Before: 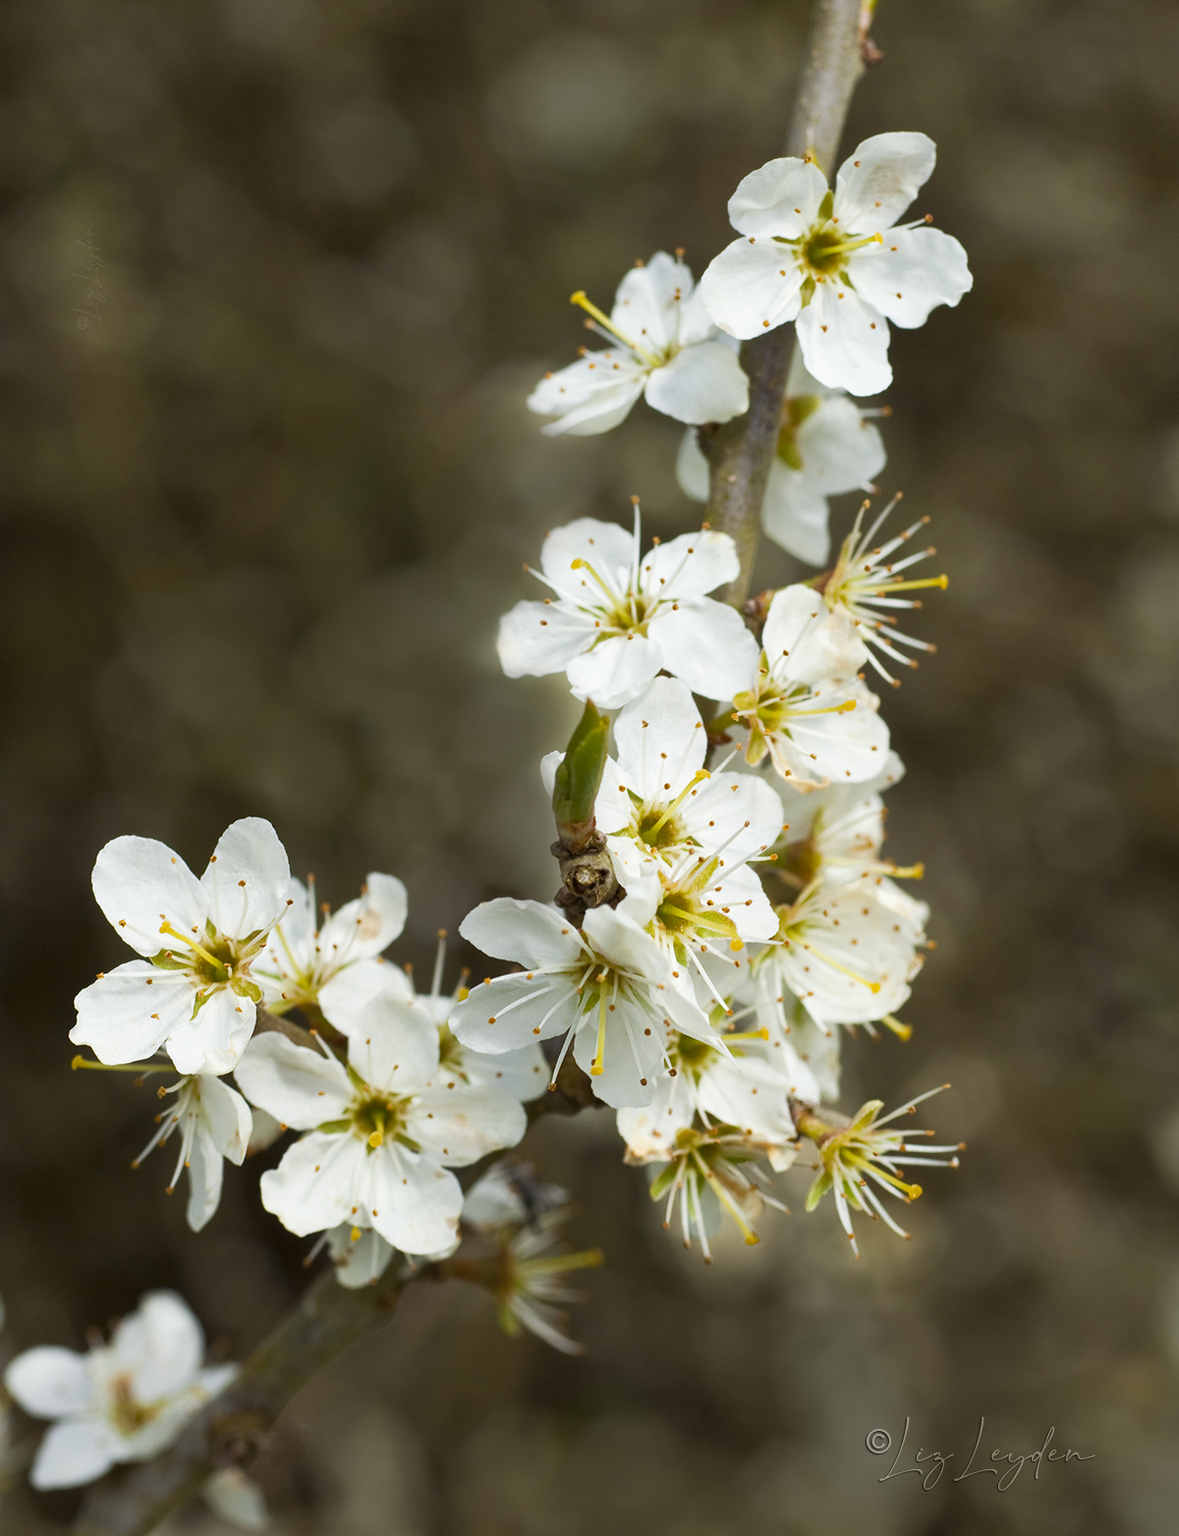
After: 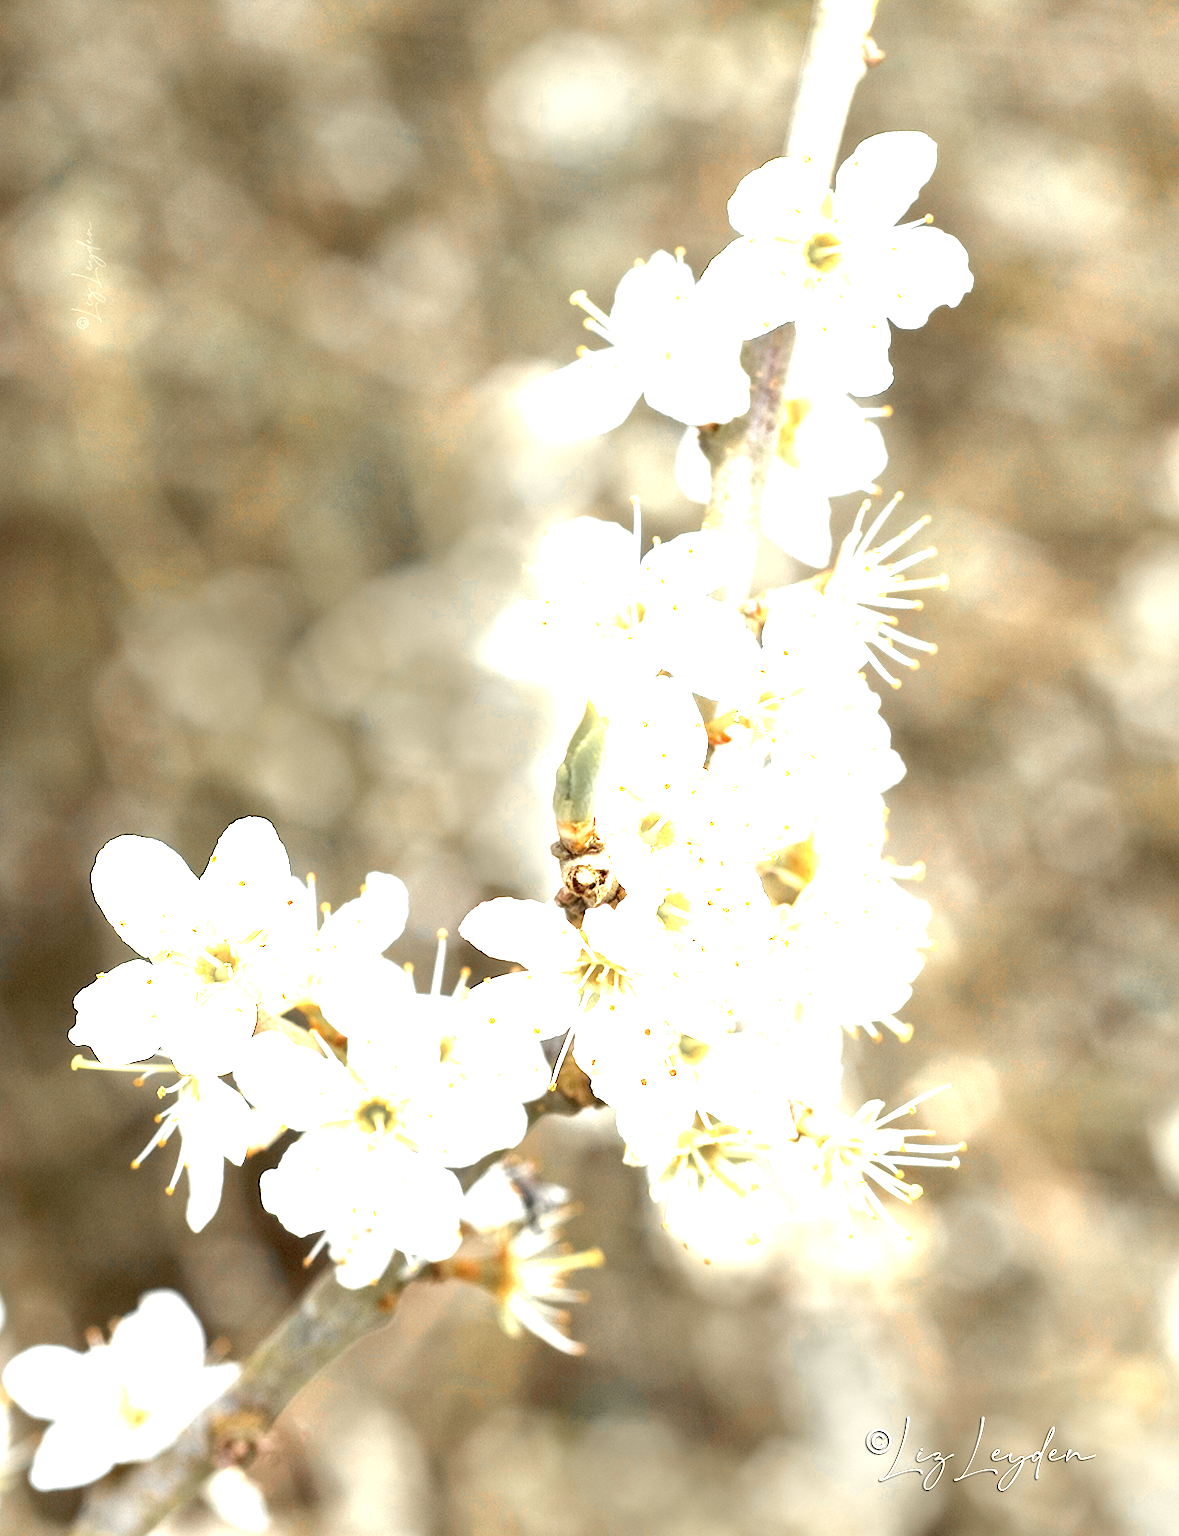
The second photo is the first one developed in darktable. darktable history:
exposure: exposure 2.982 EV, compensate highlight preservation false
tone equalizer: -7 EV 0.175 EV, -6 EV 0.149 EV, -5 EV 0.068 EV, -4 EV 0.072 EV, -2 EV -0.025 EV, -1 EV -0.041 EV, +0 EV -0.038 EV
color zones: curves: ch0 [(0, 0.447) (0.184, 0.543) (0.323, 0.476) (0.429, 0.445) (0.571, 0.443) (0.714, 0.451) (0.857, 0.452) (1, 0.447)]; ch1 [(0, 0.464) (0.176, 0.46) (0.287, 0.177) (0.429, 0.002) (0.571, 0) (0.714, 0) (0.857, 0) (1, 0.464)]
